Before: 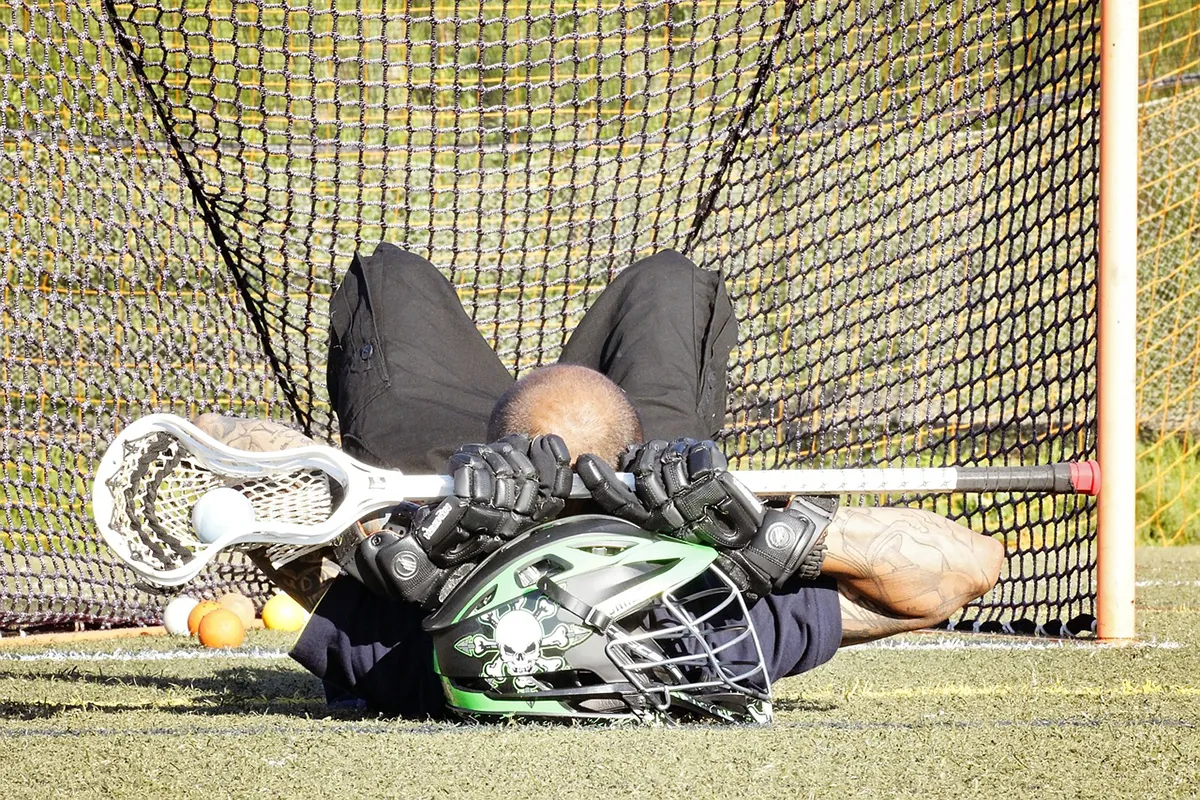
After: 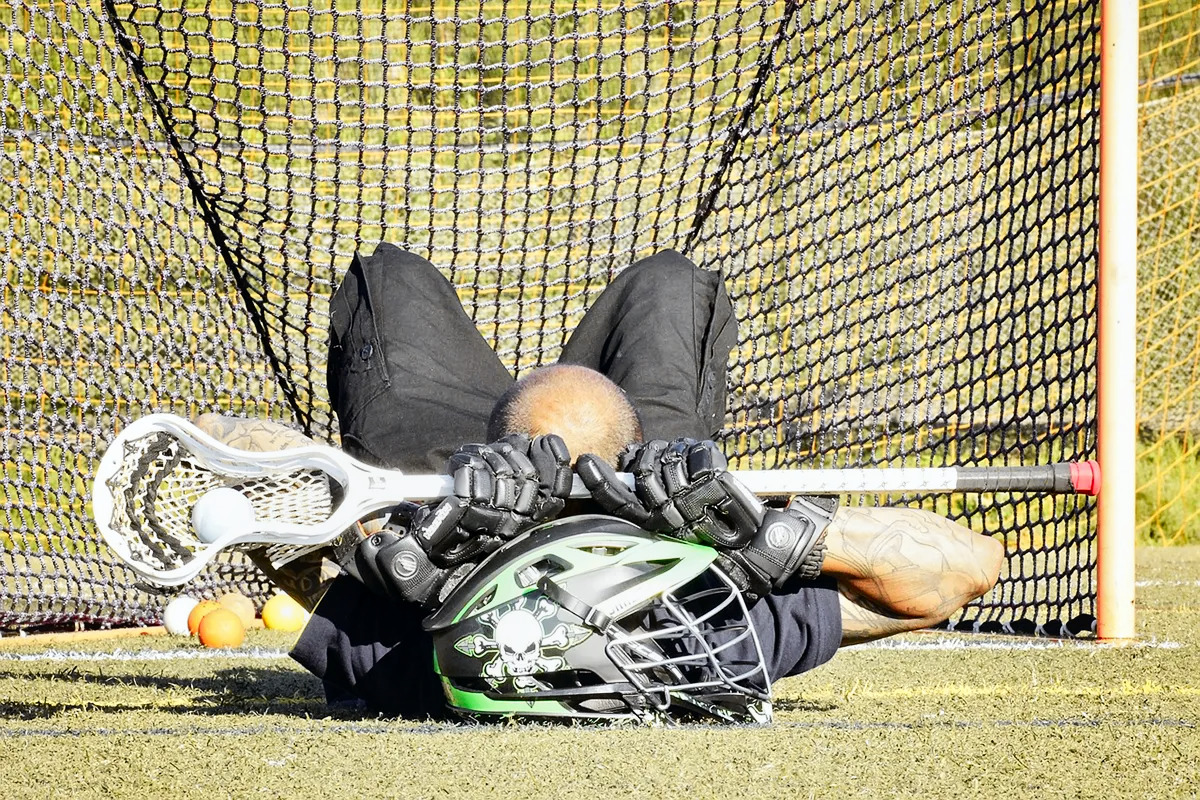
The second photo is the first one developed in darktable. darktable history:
tone equalizer: edges refinement/feathering 500, mask exposure compensation -1.57 EV, preserve details no
tone curve: curves: ch0 [(0, 0.02) (0.063, 0.058) (0.262, 0.243) (0.447, 0.468) (0.544, 0.596) (0.805, 0.823) (1, 0.952)]; ch1 [(0, 0) (0.339, 0.31) (0.417, 0.401) (0.452, 0.455) (0.482, 0.483) (0.502, 0.499) (0.517, 0.506) (0.55, 0.542) (0.588, 0.604) (0.729, 0.782) (1, 1)]; ch2 [(0, 0) (0.346, 0.34) (0.431, 0.45) (0.485, 0.487) (0.5, 0.496) (0.527, 0.526) (0.56, 0.574) (0.613, 0.642) (0.679, 0.703) (1, 1)], color space Lab, independent channels, preserve colors none
local contrast: mode bilateral grid, contrast 20, coarseness 50, detail 150%, midtone range 0.2
